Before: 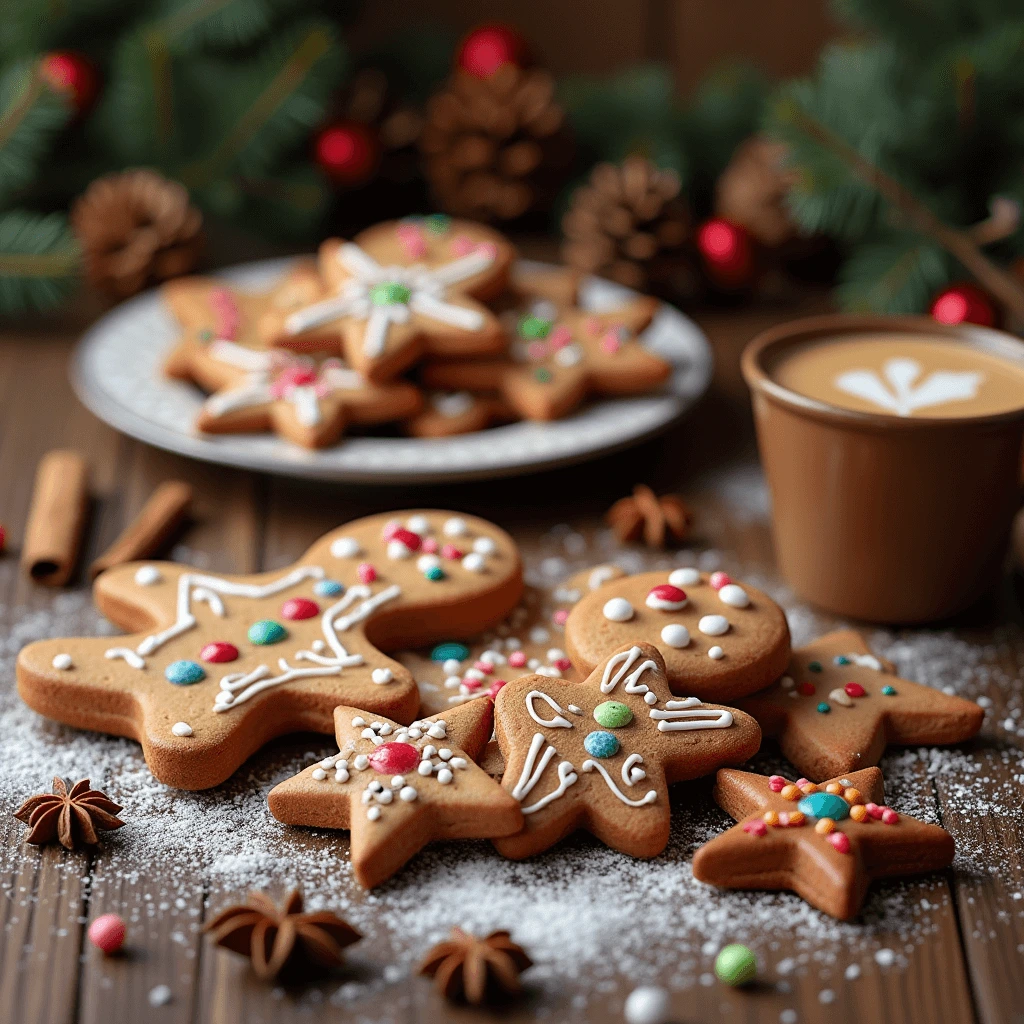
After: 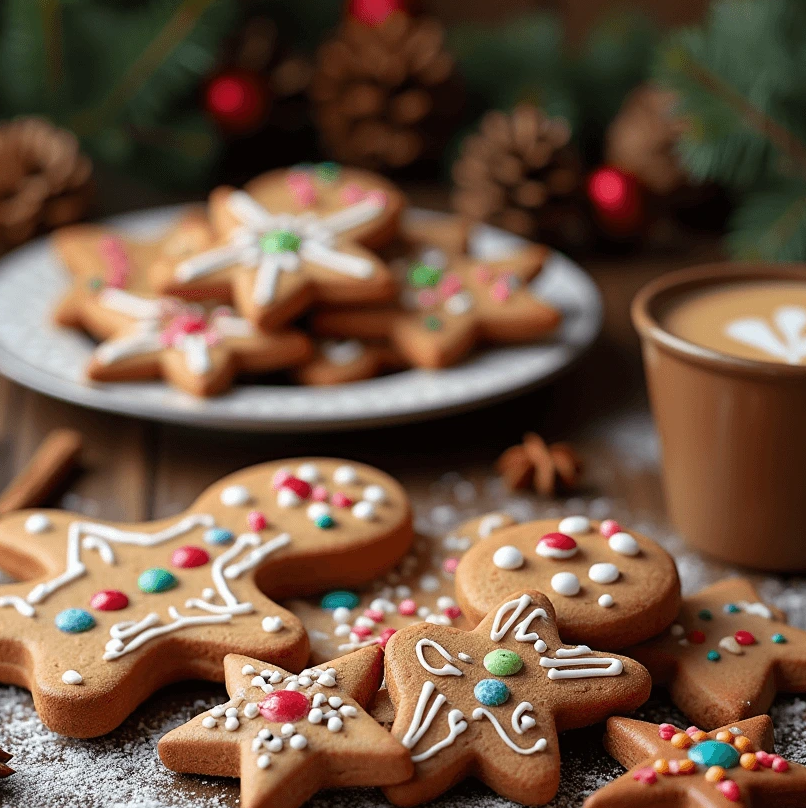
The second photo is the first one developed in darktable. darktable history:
crop and rotate: left 10.764%, top 5.087%, right 10.484%, bottom 15.999%
